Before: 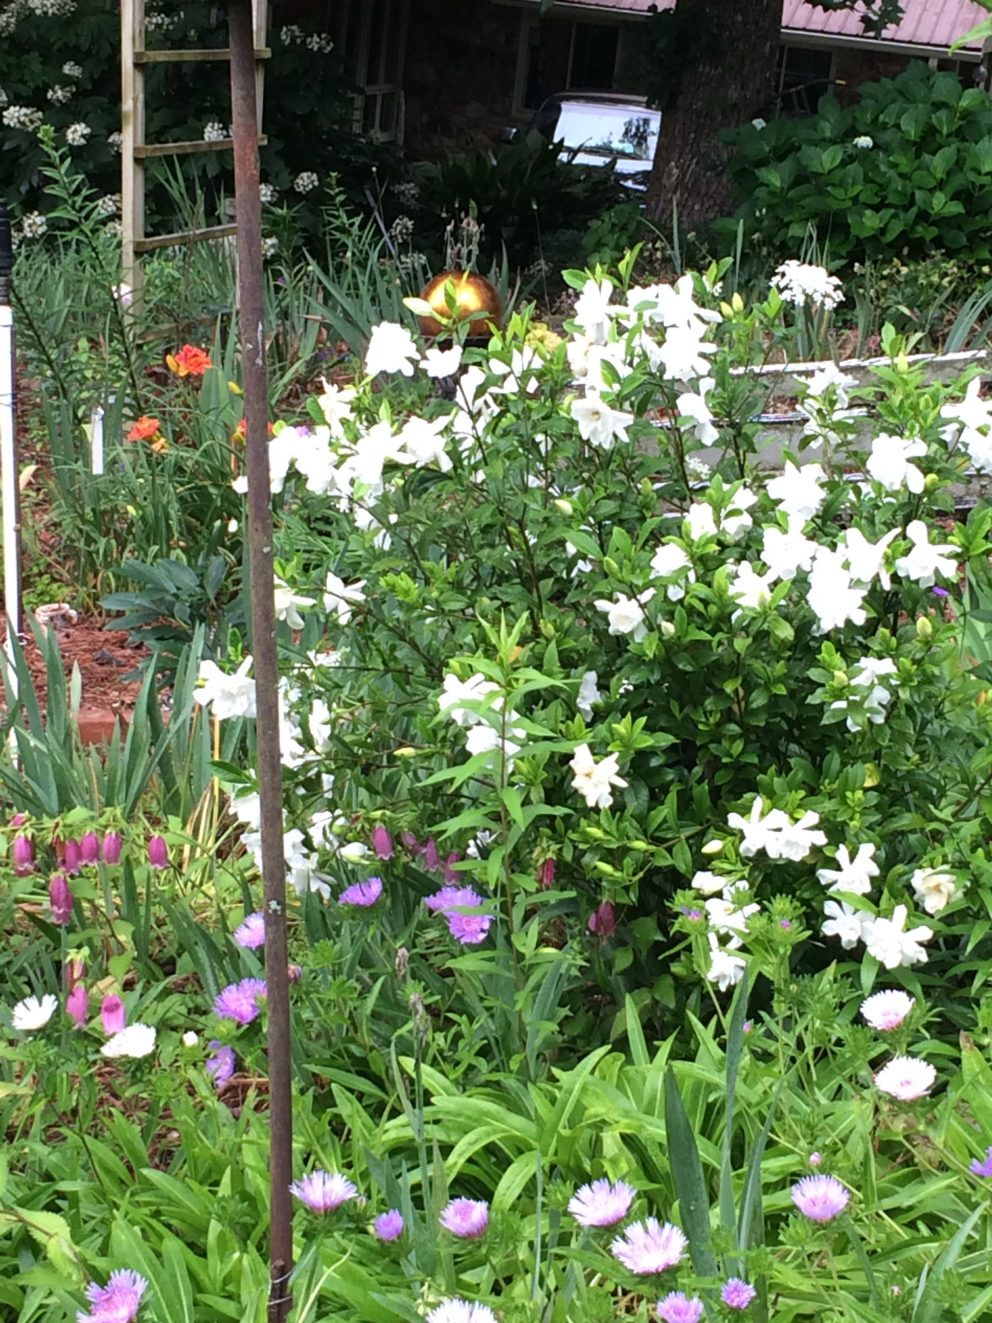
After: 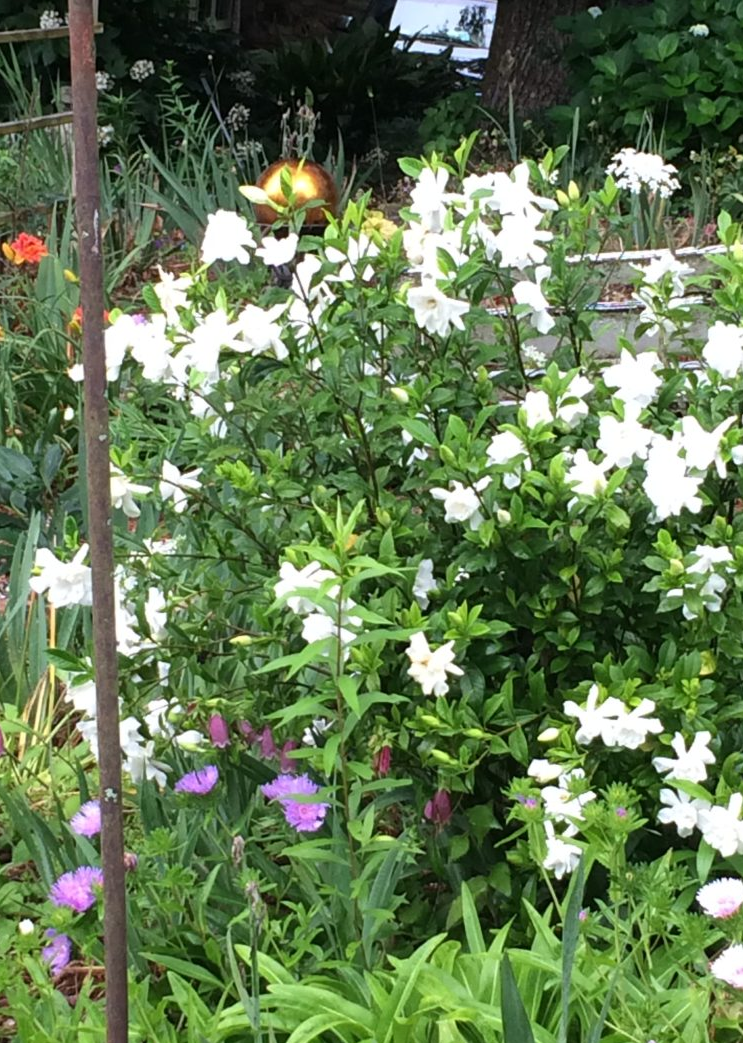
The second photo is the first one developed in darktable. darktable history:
crop: left 16.575%, top 8.478%, right 8.477%, bottom 12.679%
